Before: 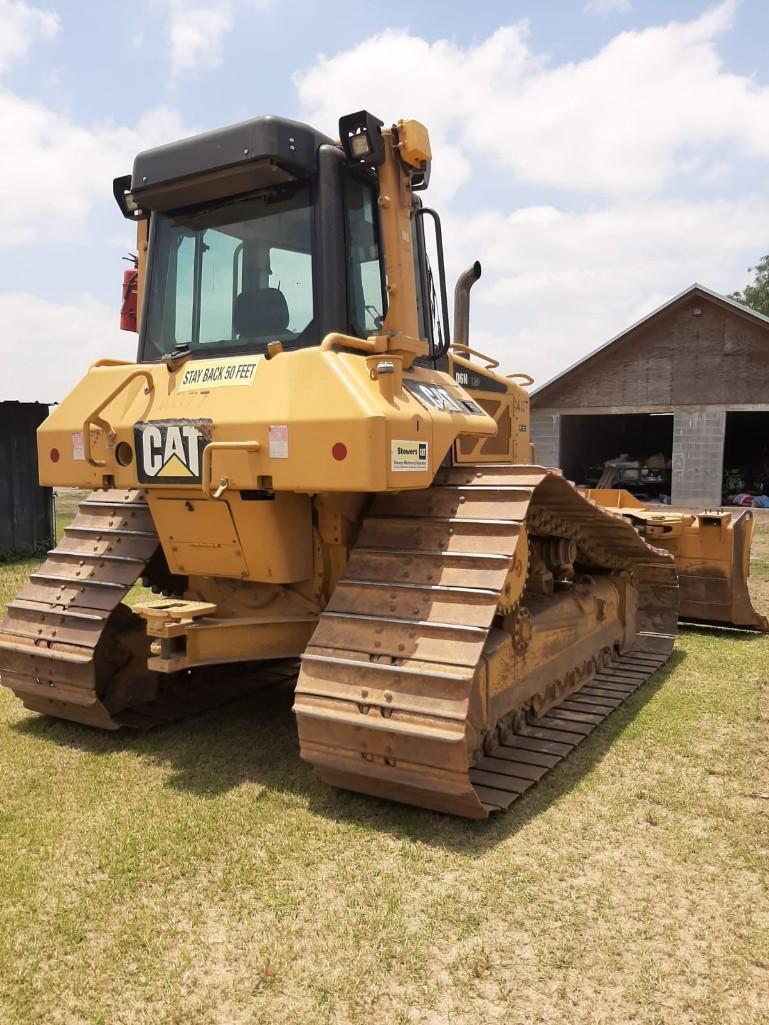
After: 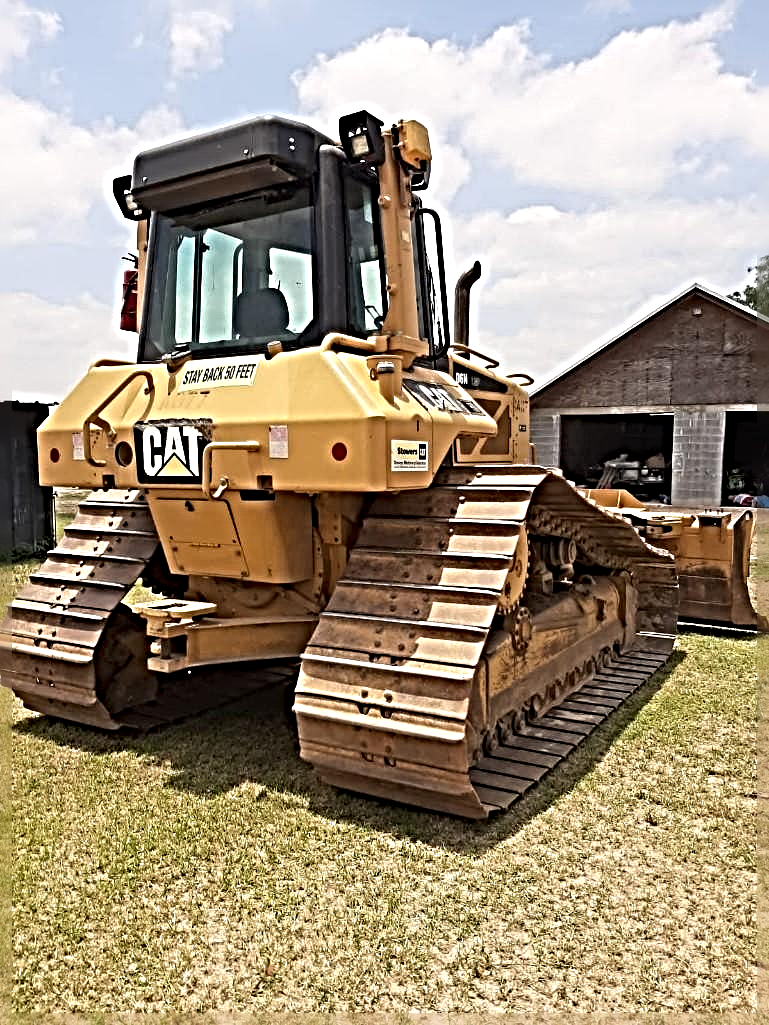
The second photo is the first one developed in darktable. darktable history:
sharpen: radius 6.256, amount 1.793, threshold 0.217
